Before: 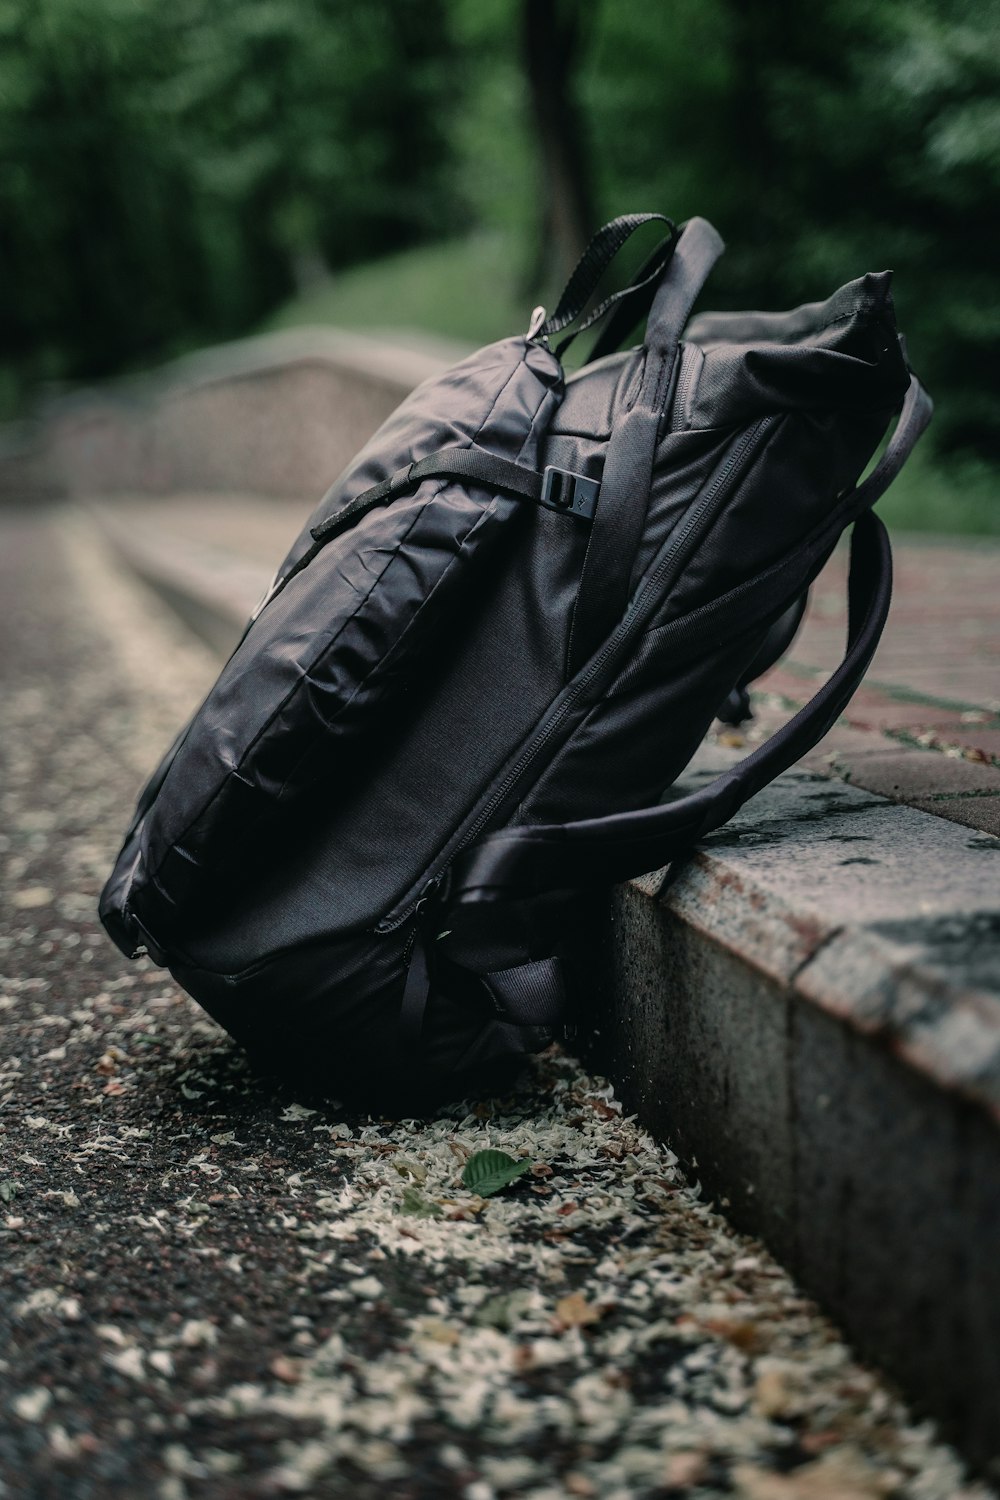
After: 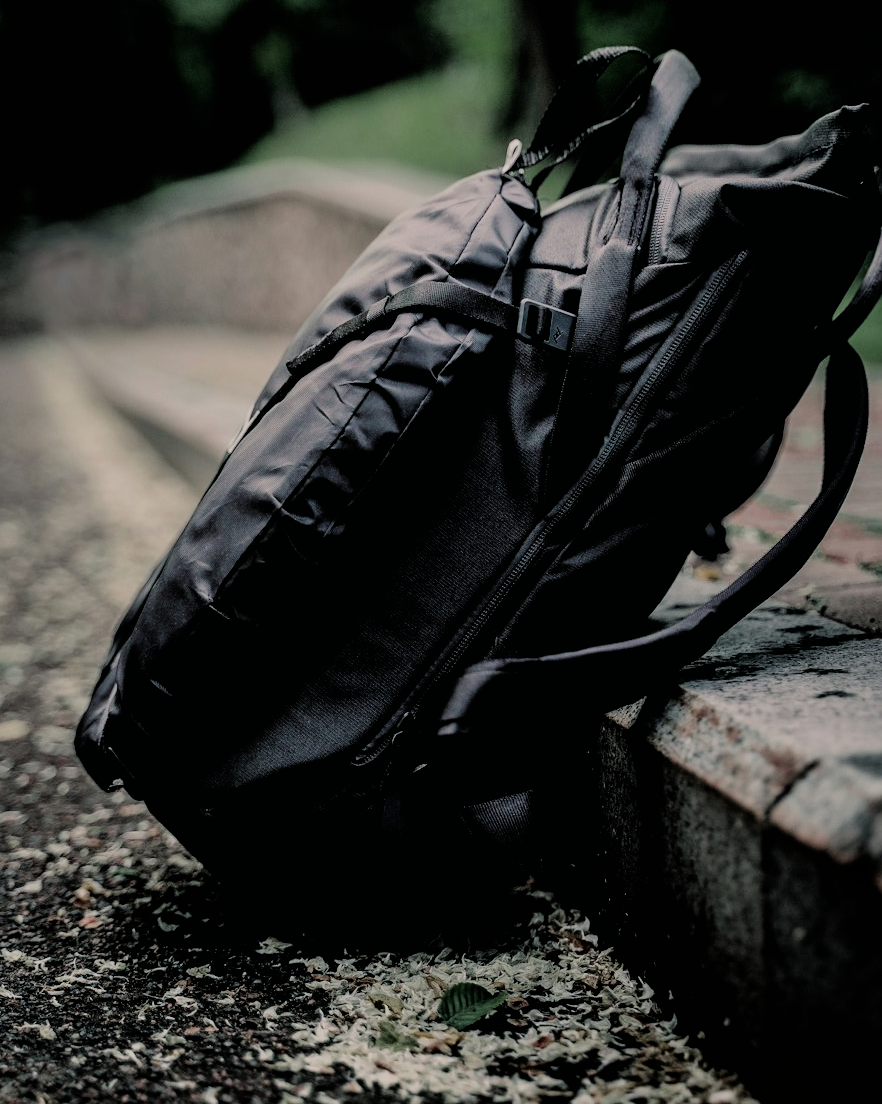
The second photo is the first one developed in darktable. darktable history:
crop and rotate: left 2.451%, top 11.2%, right 9.299%, bottom 15.179%
filmic rgb: black relative exposure -4.4 EV, white relative exposure 5.03 EV, hardness 2.23, latitude 40.98%, contrast 1.155, highlights saturation mix 10.86%, shadows ↔ highlights balance 0.793%
